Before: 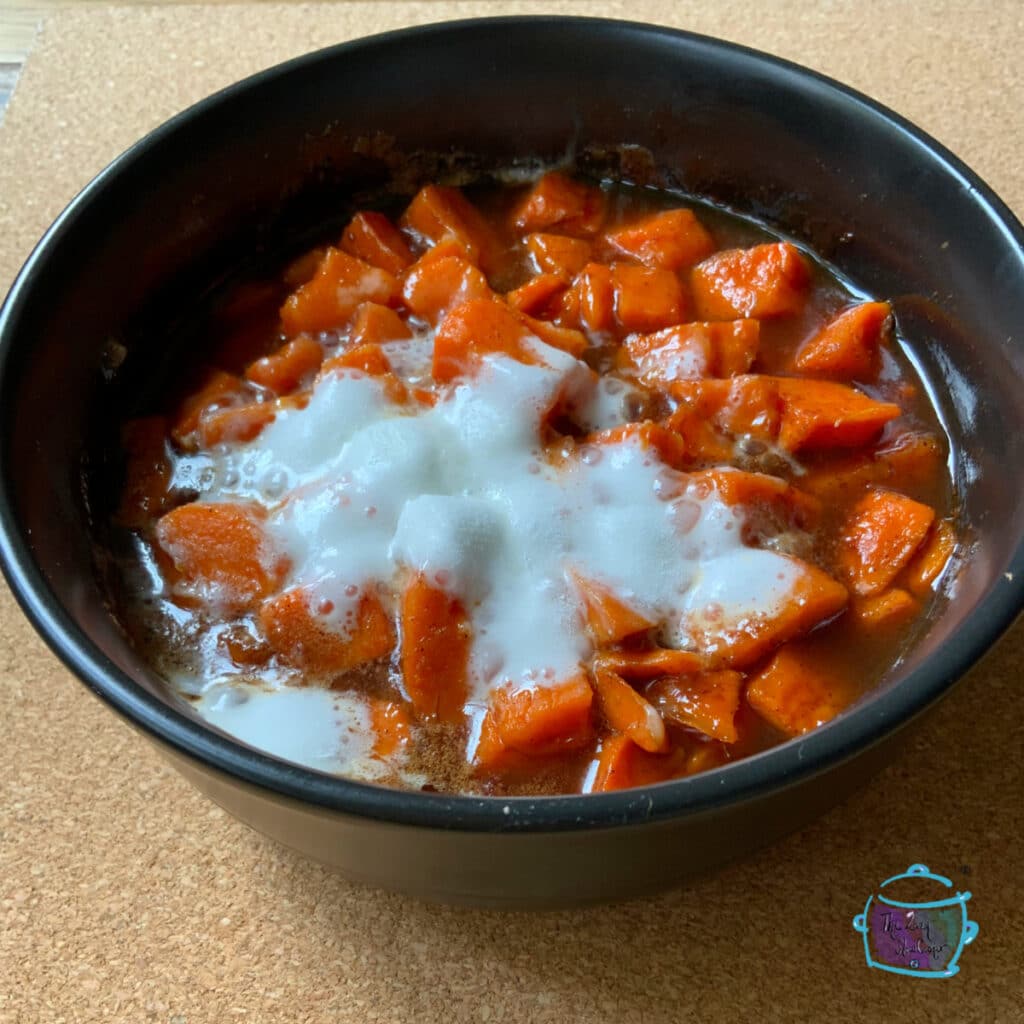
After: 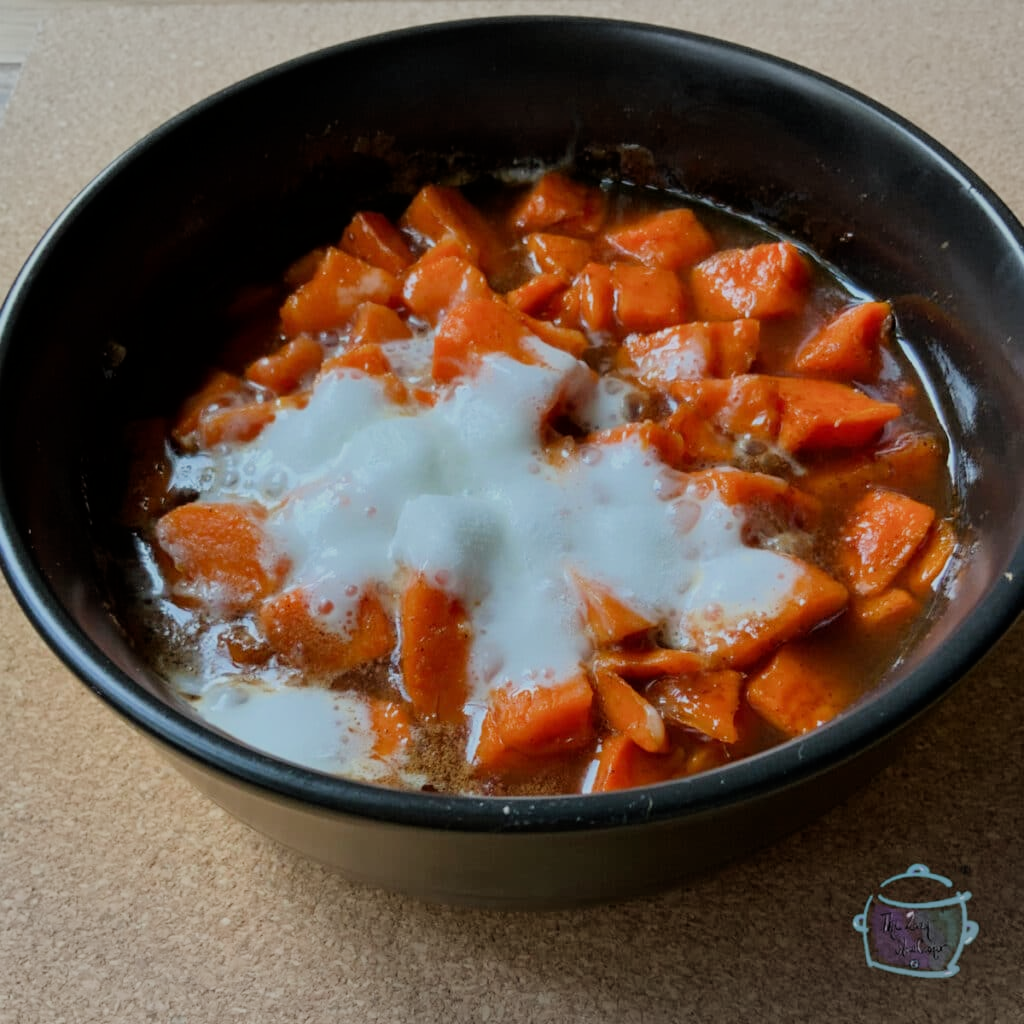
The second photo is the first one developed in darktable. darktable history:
vignetting: fall-off start 99.51%, brightness -0.16, width/height ratio 1.325
filmic rgb: black relative exposure -7.65 EV, white relative exposure 4.56 EV, threshold 2.96 EV, hardness 3.61, enable highlight reconstruction true
